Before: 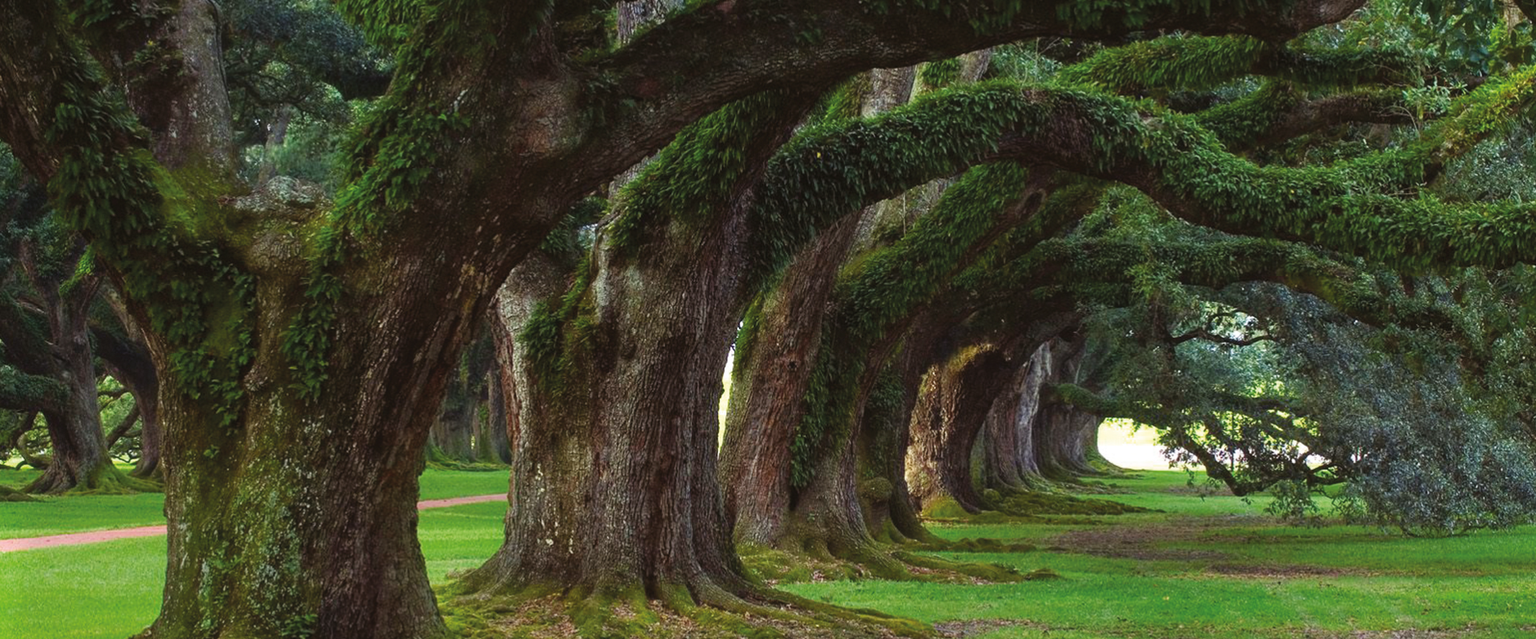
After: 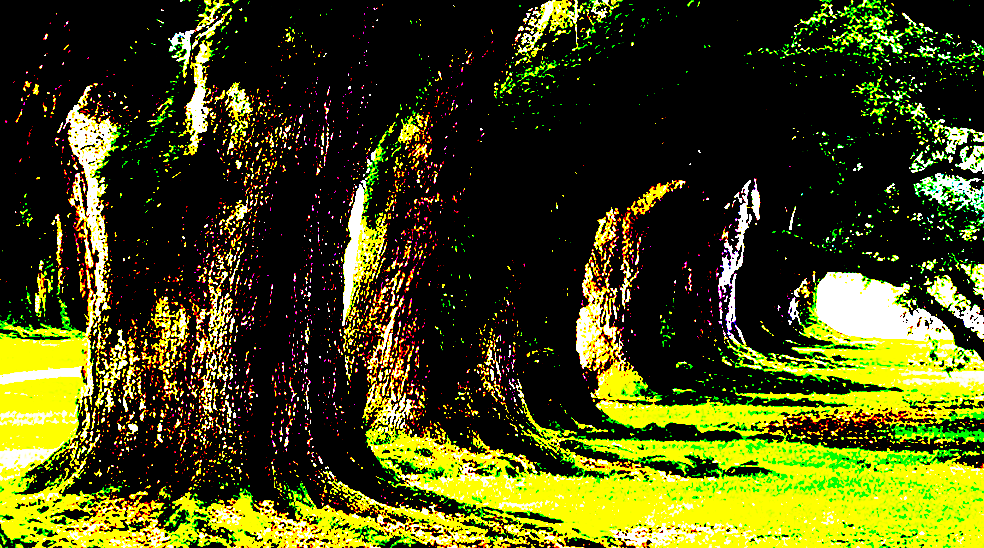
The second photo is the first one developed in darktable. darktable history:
color correction: highlights b* 0.034, saturation 0.862
contrast brightness saturation: contrast 0.205, brightness -0.108, saturation 0.096
tone equalizer: smoothing diameter 24.91%, edges refinement/feathering 5.68, preserve details guided filter
base curve: curves: ch0 [(0, 0) (0.028, 0.03) (0.121, 0.232) (0.46, 0.748) (0.859, 0.968) (1, 1)], preserve colors none
crop and rotate: left 28.86%, top 31.307%, right 19.825%
exposure: black level correction 0.099, exposure 2.989 EV, compensate highlight preservation false
sharpen: on, module defaults
